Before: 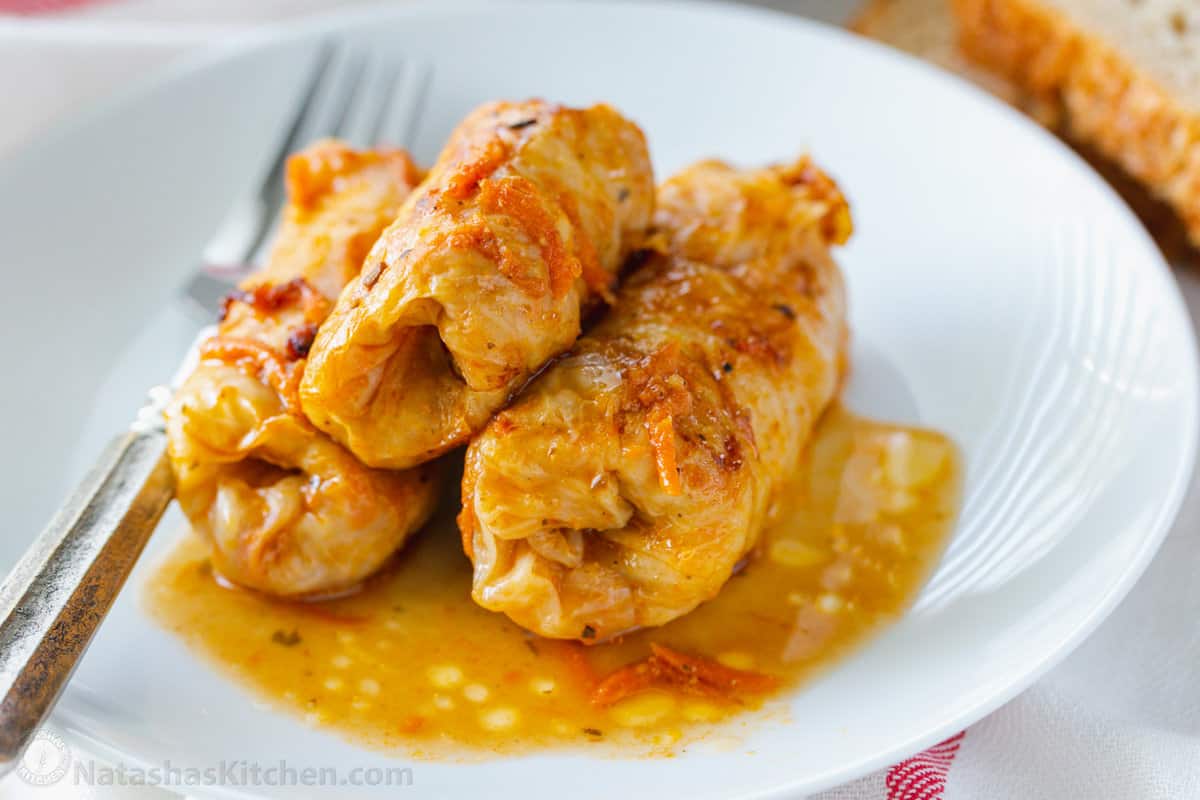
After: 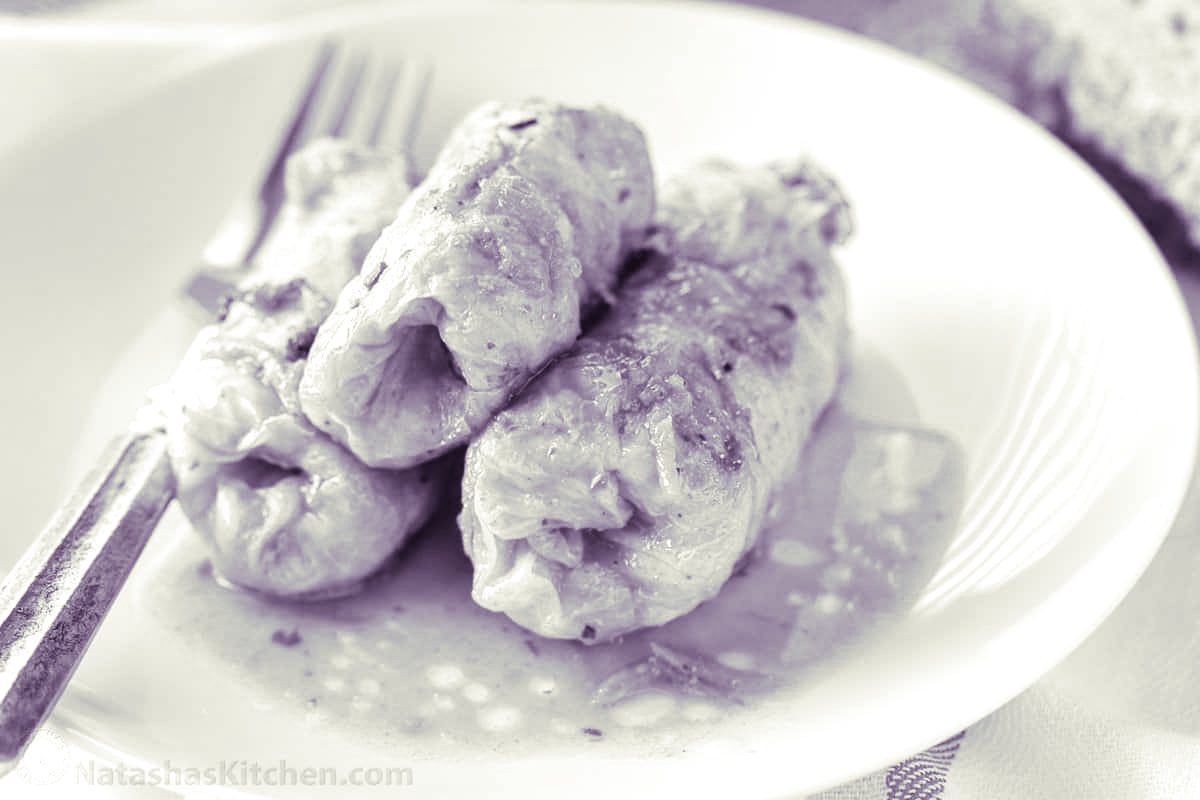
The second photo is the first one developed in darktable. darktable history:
monochrome: a 32, b 64, size 2.3
split-toning: shadows › hue 266.4°, shadows › saturation 0.4, highlights › hue 61.2°, highlights › saturation 0.3, compress 0%
color correction: highlights a* -5.3, highlights b* 9.8, shadows a* 9.8, shadows b* 24.26
white balance: red 1.467, blue 0.684
